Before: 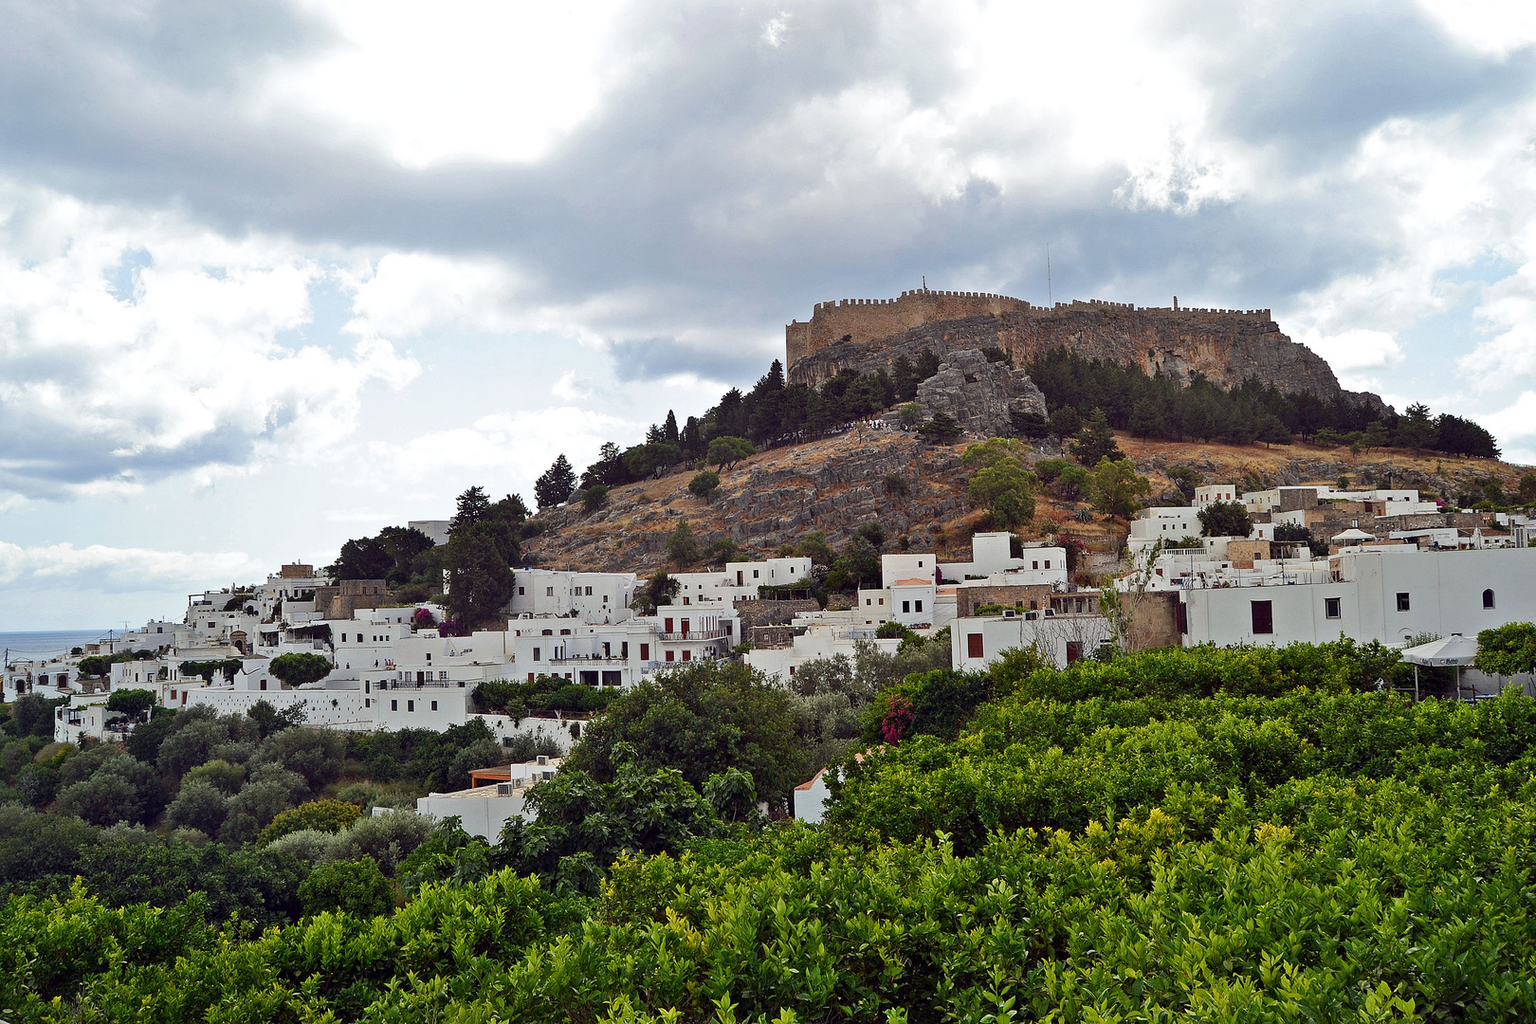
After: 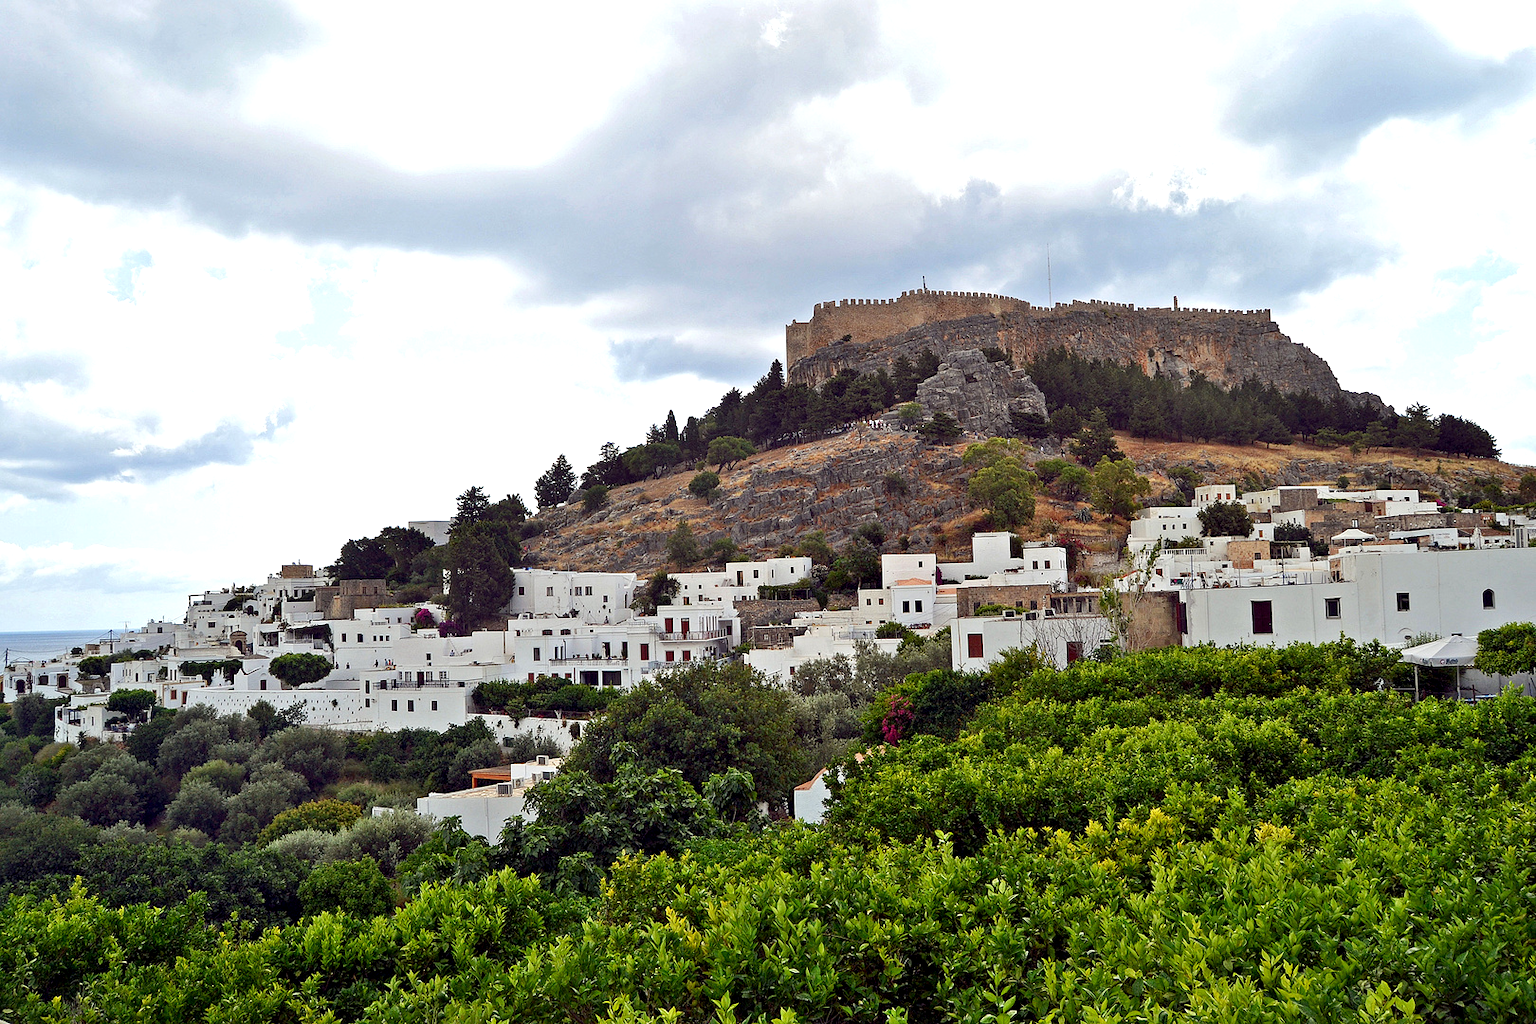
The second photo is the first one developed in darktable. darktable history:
exposure: black level correction 0.003, exposure 0.39 EV, compensate highlight preservation false
